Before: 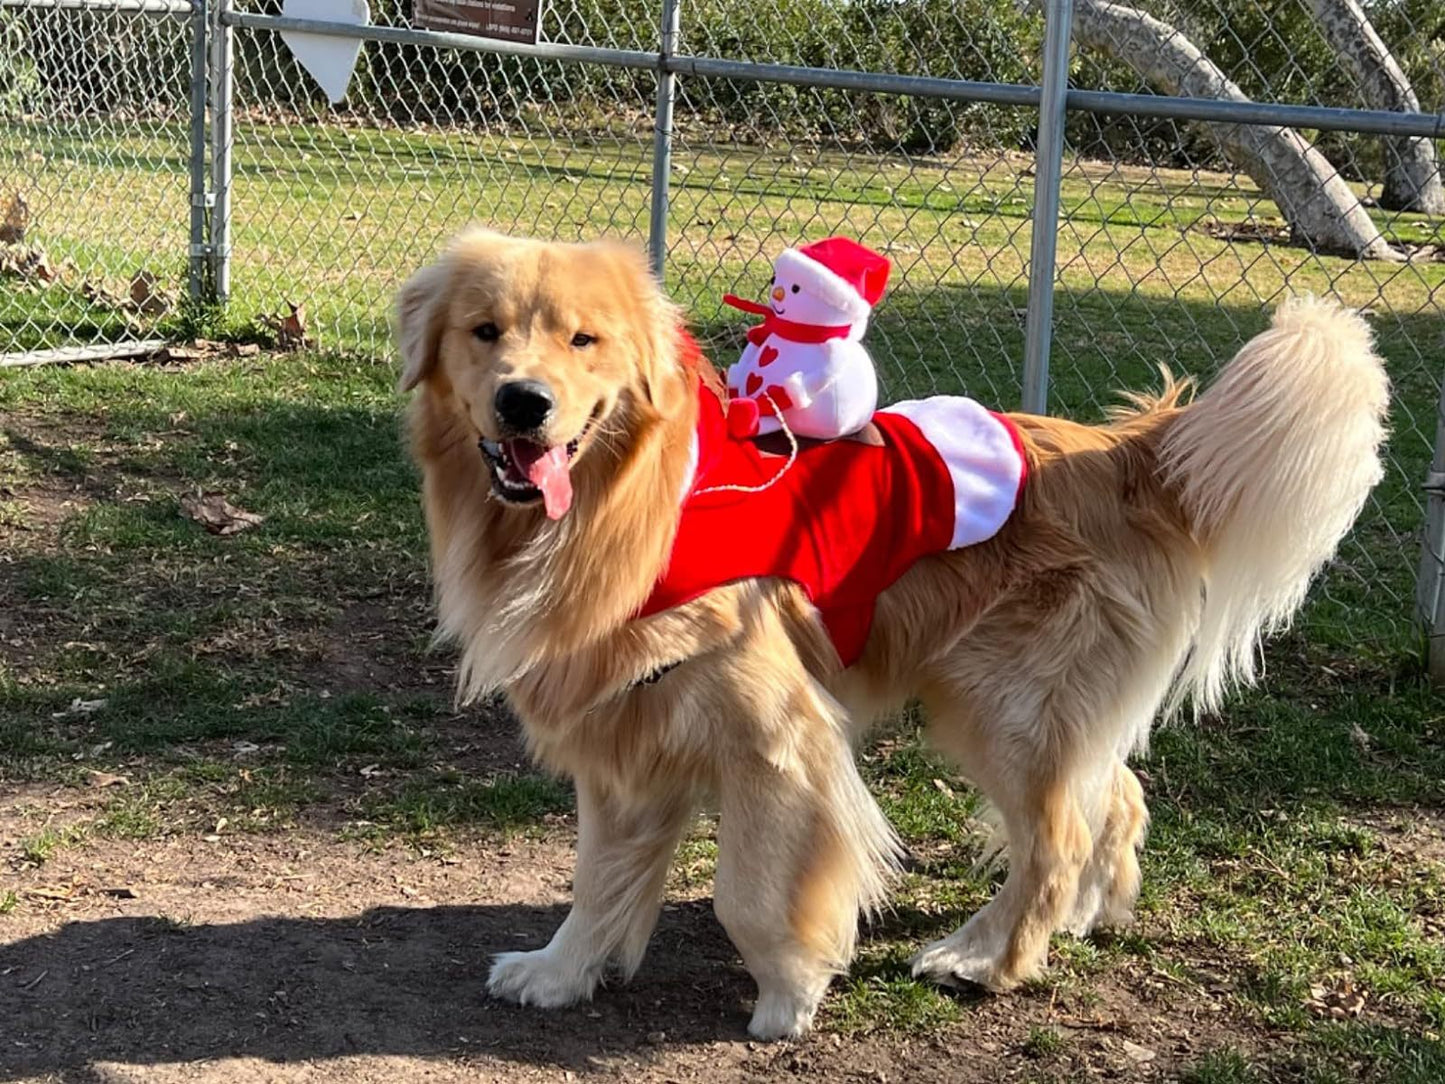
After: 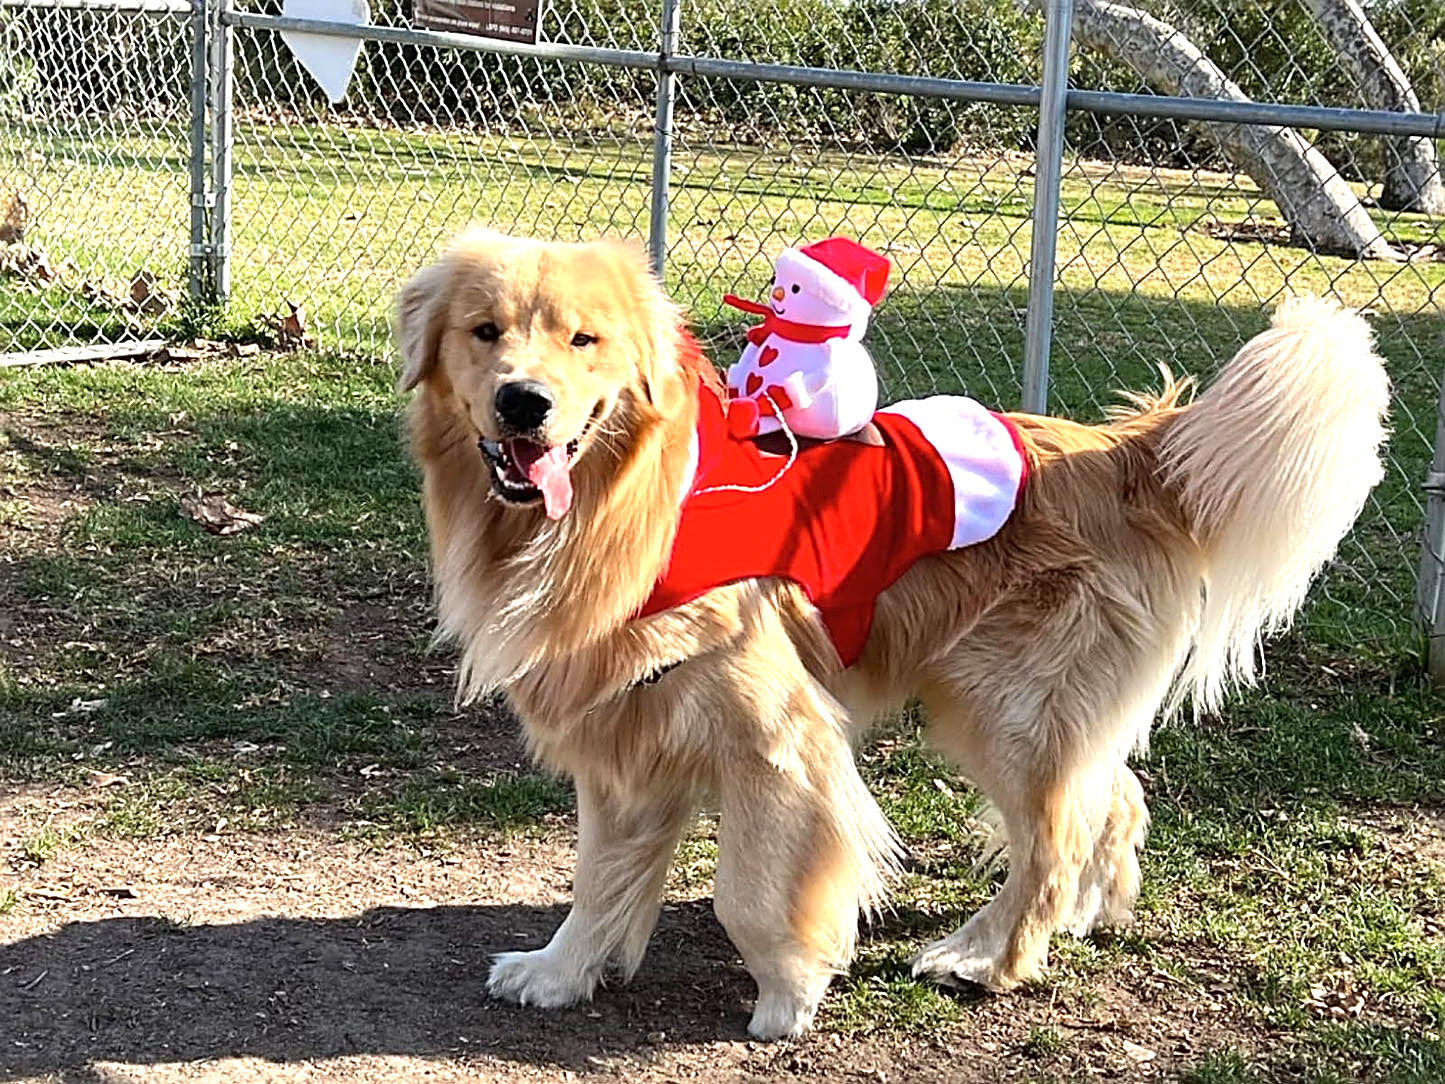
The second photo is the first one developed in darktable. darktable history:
sharpen: radius 2.584, amount 0.688
contrast brightness saturation: saturation -0.05
exposure: black level correction 0, exposure 0.7 EV, compensate exposure bias true, compensate highlight preservation false
